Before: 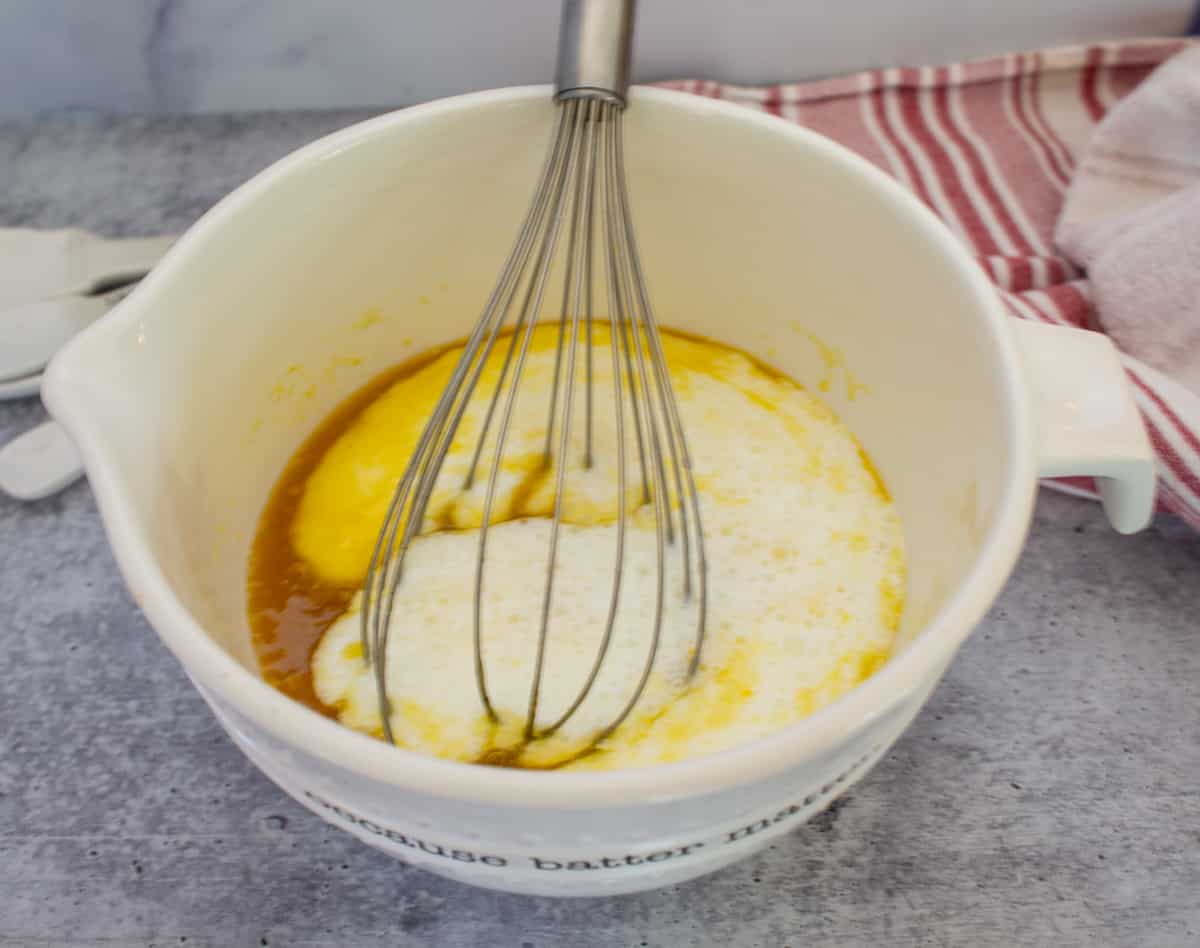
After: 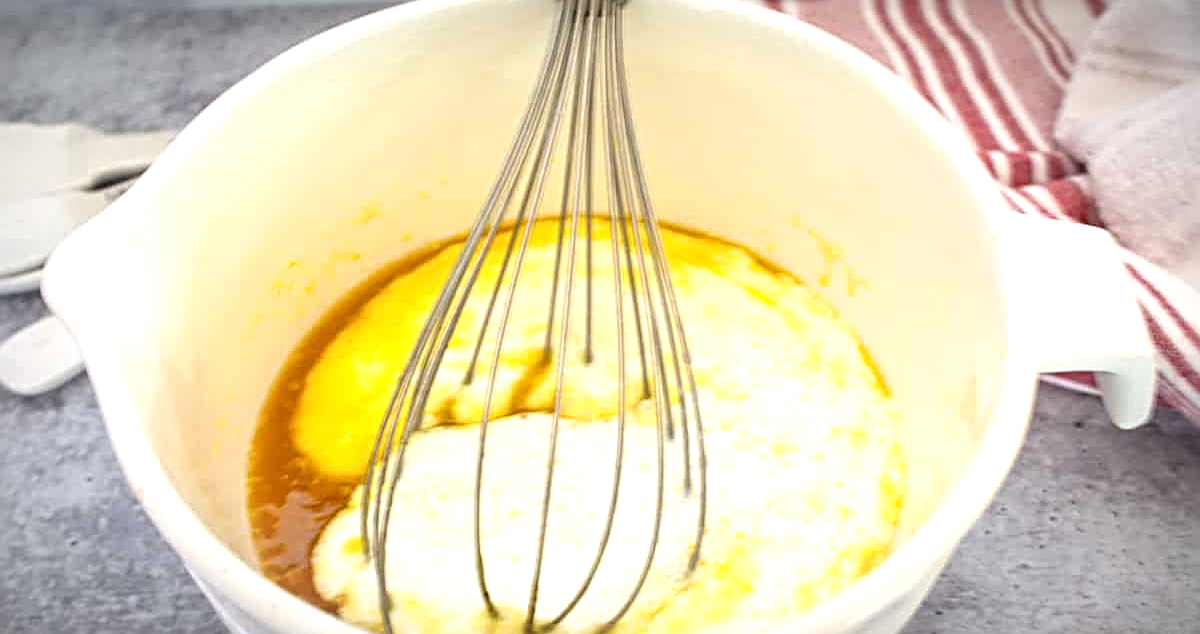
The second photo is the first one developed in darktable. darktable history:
exposure: exposure 1.001 EV, compensate highlight preservation false
crop: top 11.175%, bottom 21.874%
vignetting: fall-off start 80.71%, fall-off radius 62.27%, automatic ratio true, width/height ratio 1.419
sharpen: radius 3.967
